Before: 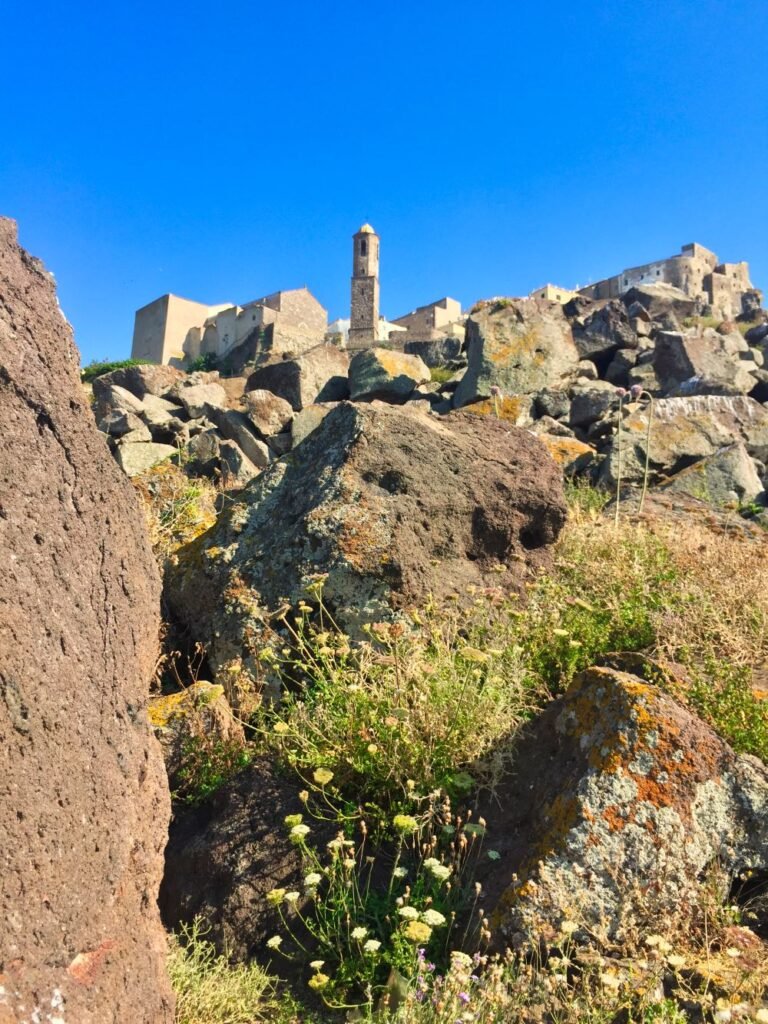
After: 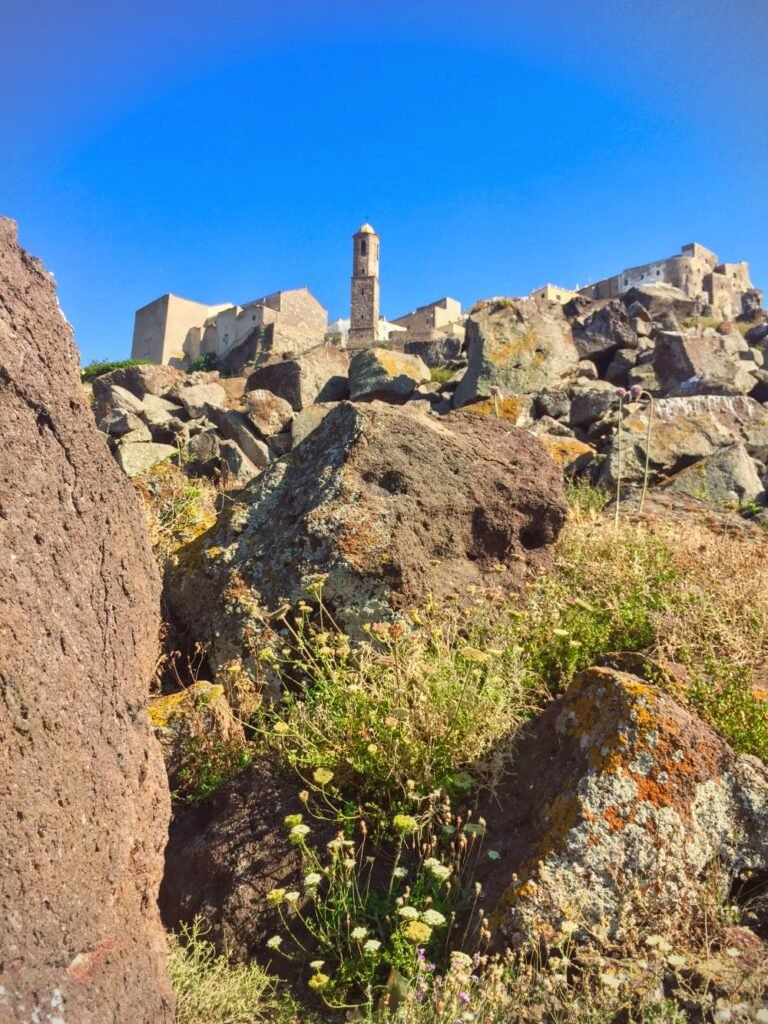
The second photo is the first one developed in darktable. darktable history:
local contrast: detail 110%
color balance: mode lift, gamma, gain (sRGB), lift [1, 1.049, 1, 1]
vignetting: fall-off start 91.19%
